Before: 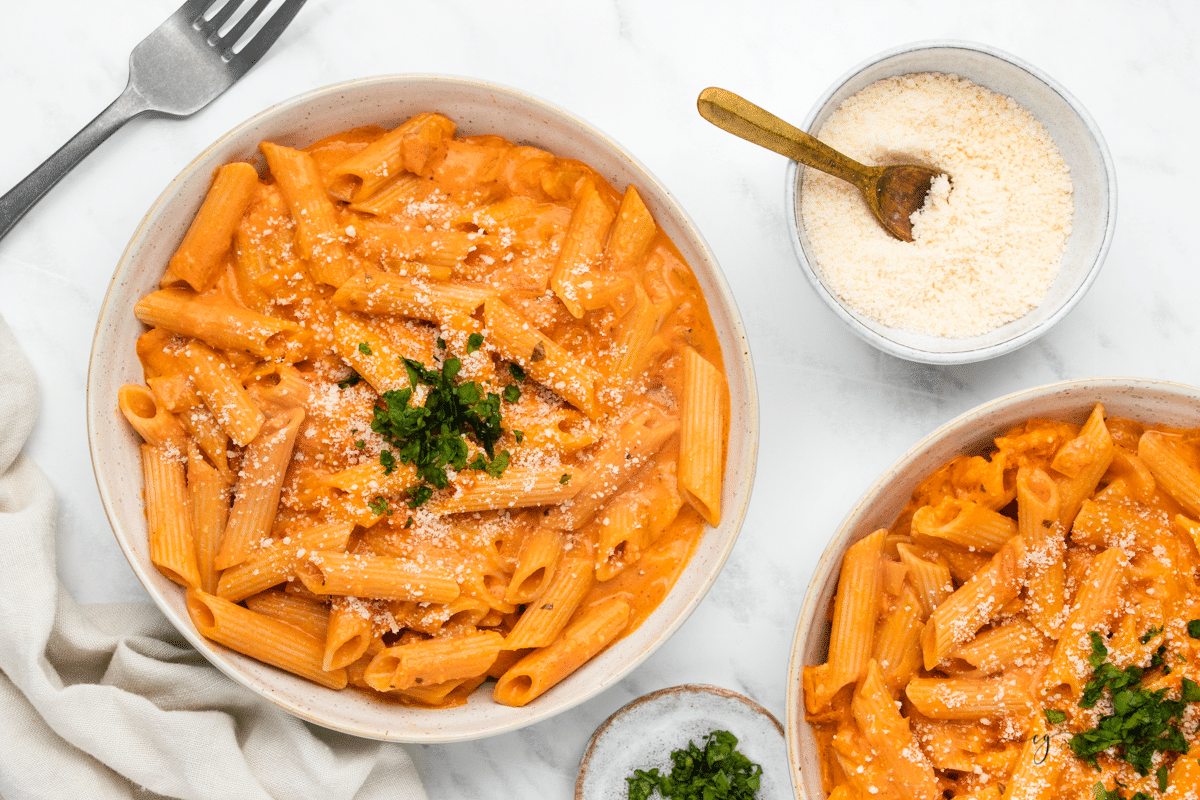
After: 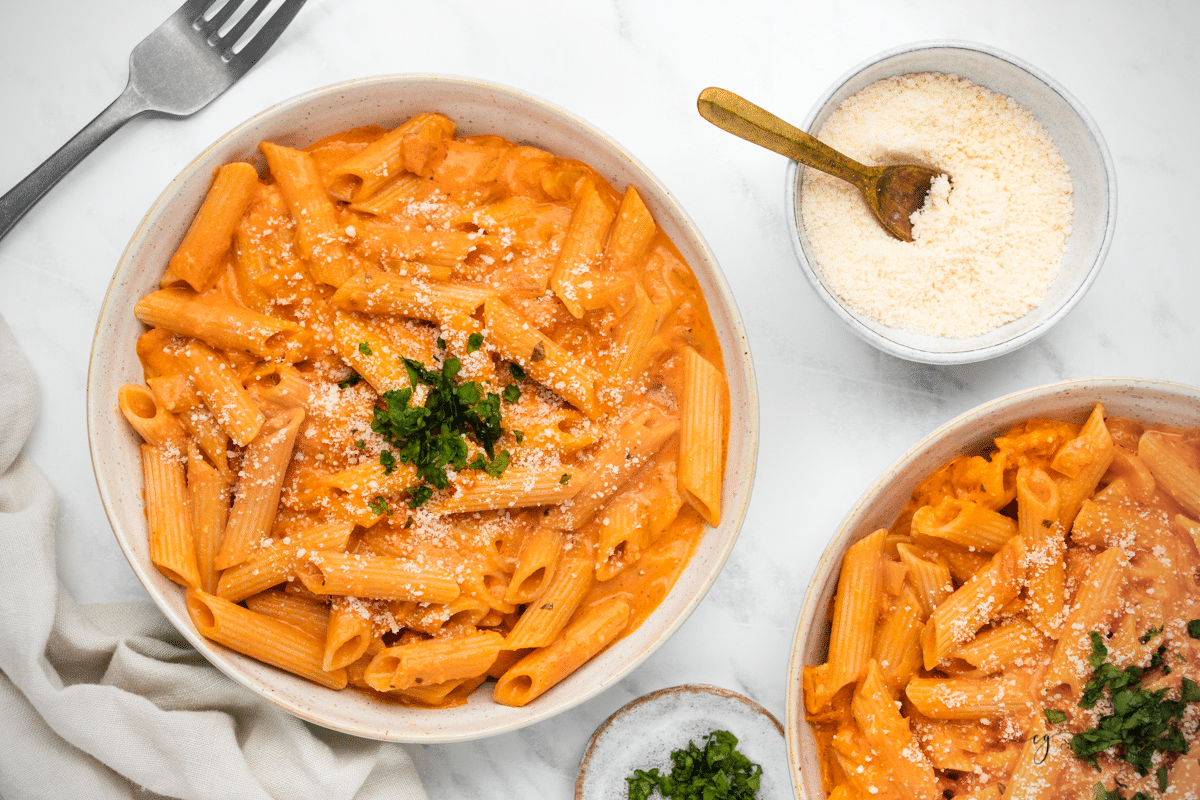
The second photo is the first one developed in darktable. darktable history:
vignetting: fall-off radius 61.22%
